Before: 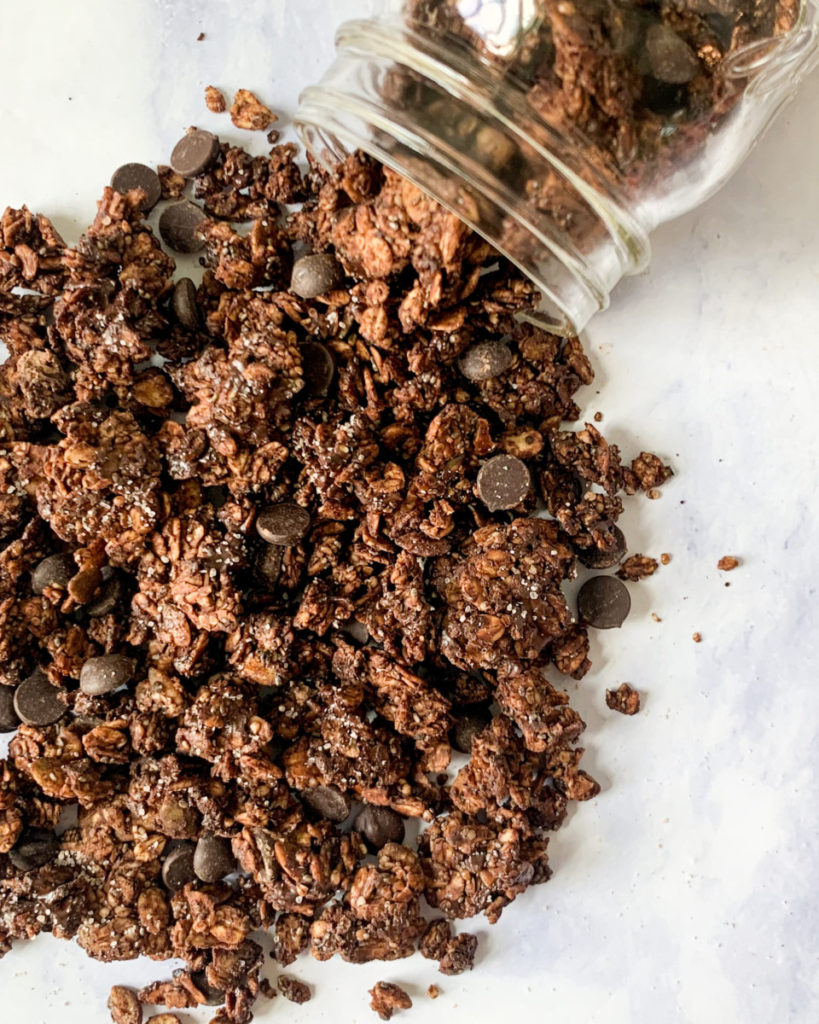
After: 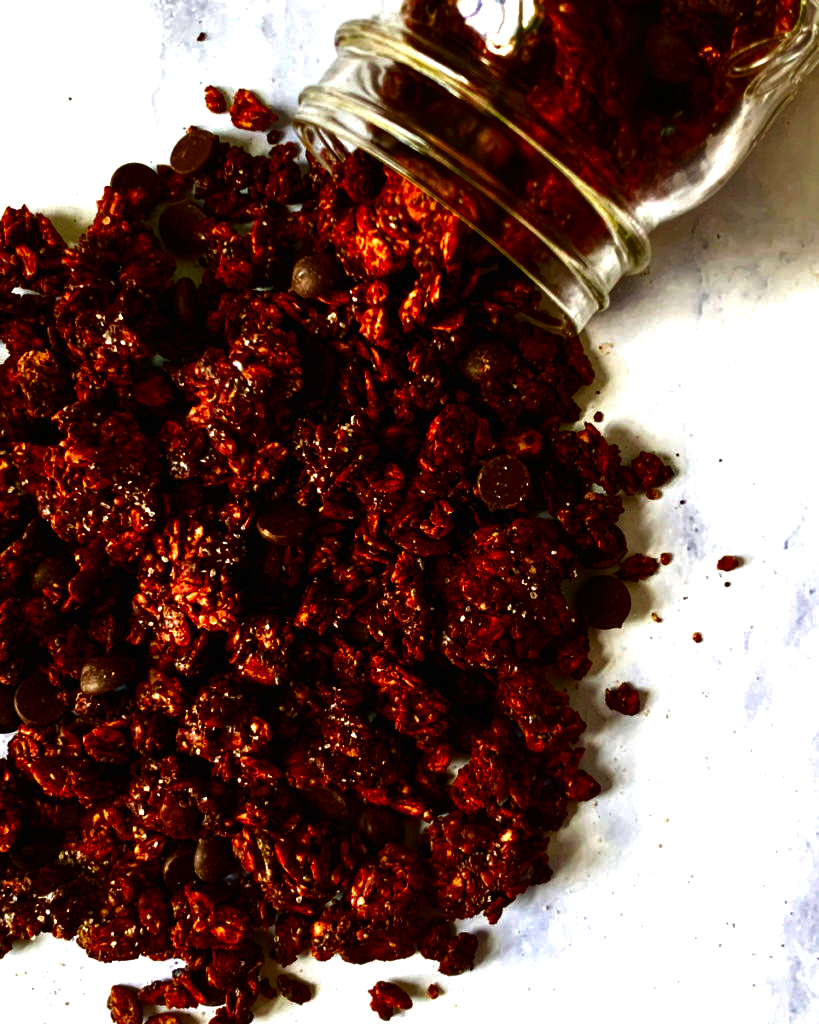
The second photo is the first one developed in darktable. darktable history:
contrast brightness saturation: brightness -1, saturation 1
rgb curve: curves: ch0 [(0, 0.186) (0.314, 0.284) (0.775, 0.708) (1, 1)], compensate middle gray true, preserve colors none
tone equalizer: -8 EV -0.417 EV, -7 EV -0.389 EV, -6 EV -0.333 EV, -5 EV -0.222 EV, -3 EV 0.222 EV, -2 EV 0.333 EV, -1 EV 0.389 EV, +0 EV 0.417 EV, edges refinement/feathering 500, mask exposure compensation -1.57 EV, preserve details no
